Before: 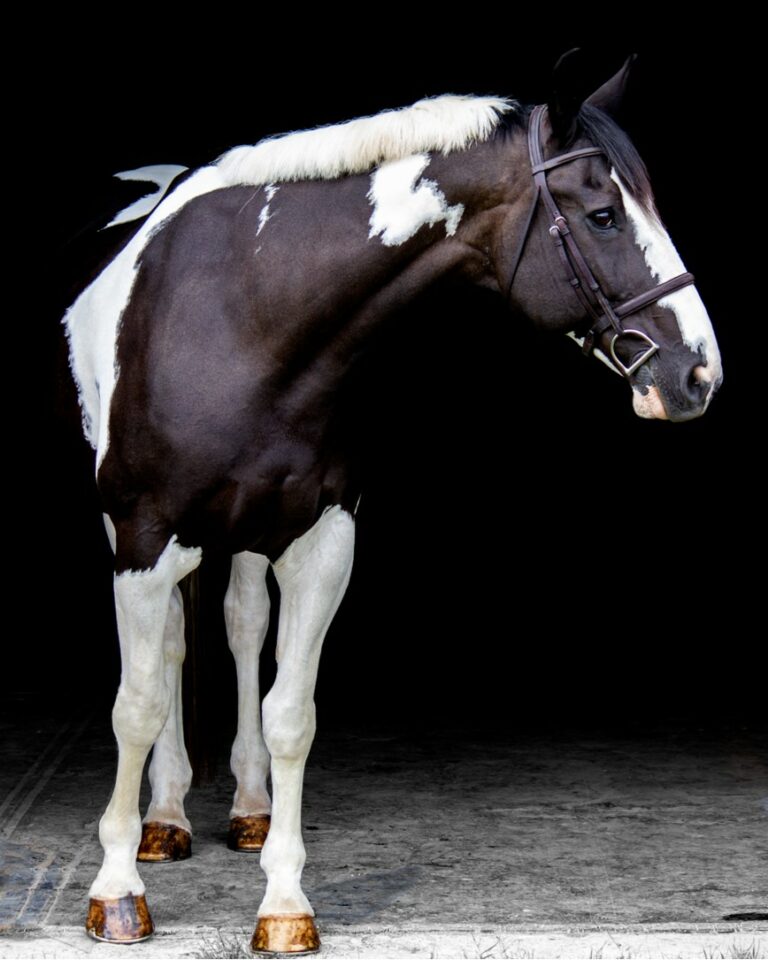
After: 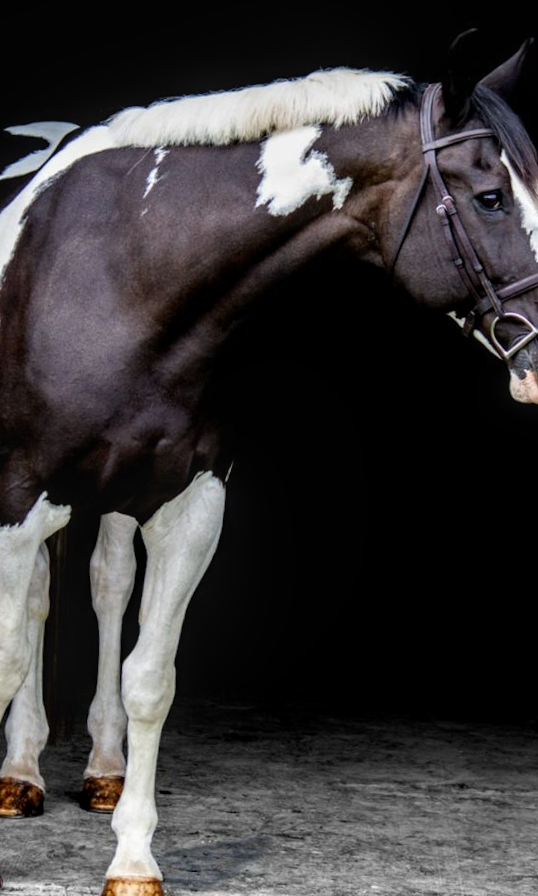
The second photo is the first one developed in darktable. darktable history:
crop and rotate: angle -3.27°, left 14.277%, top 0.028%, right 10.766%, bottom 0.028%
local contrast: on, module defaults
